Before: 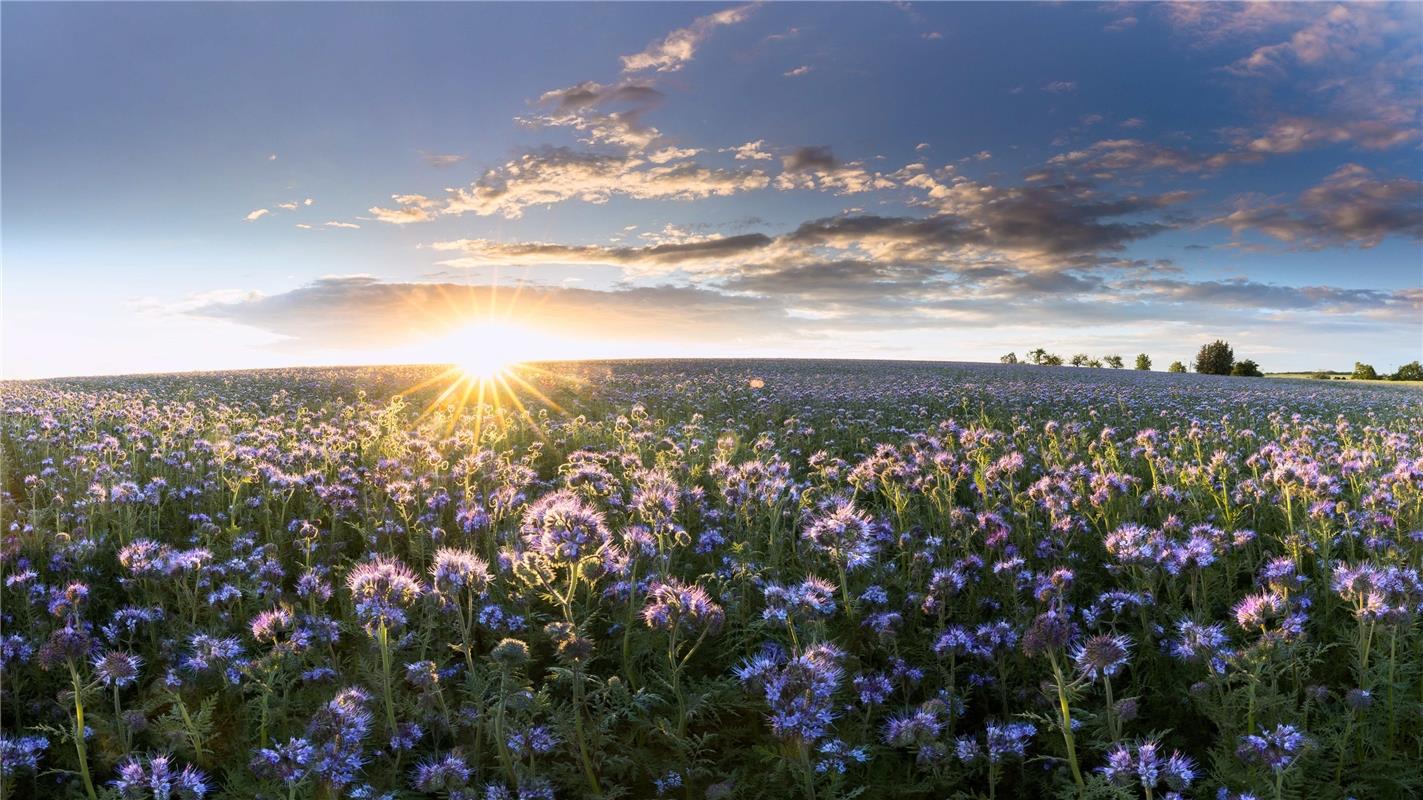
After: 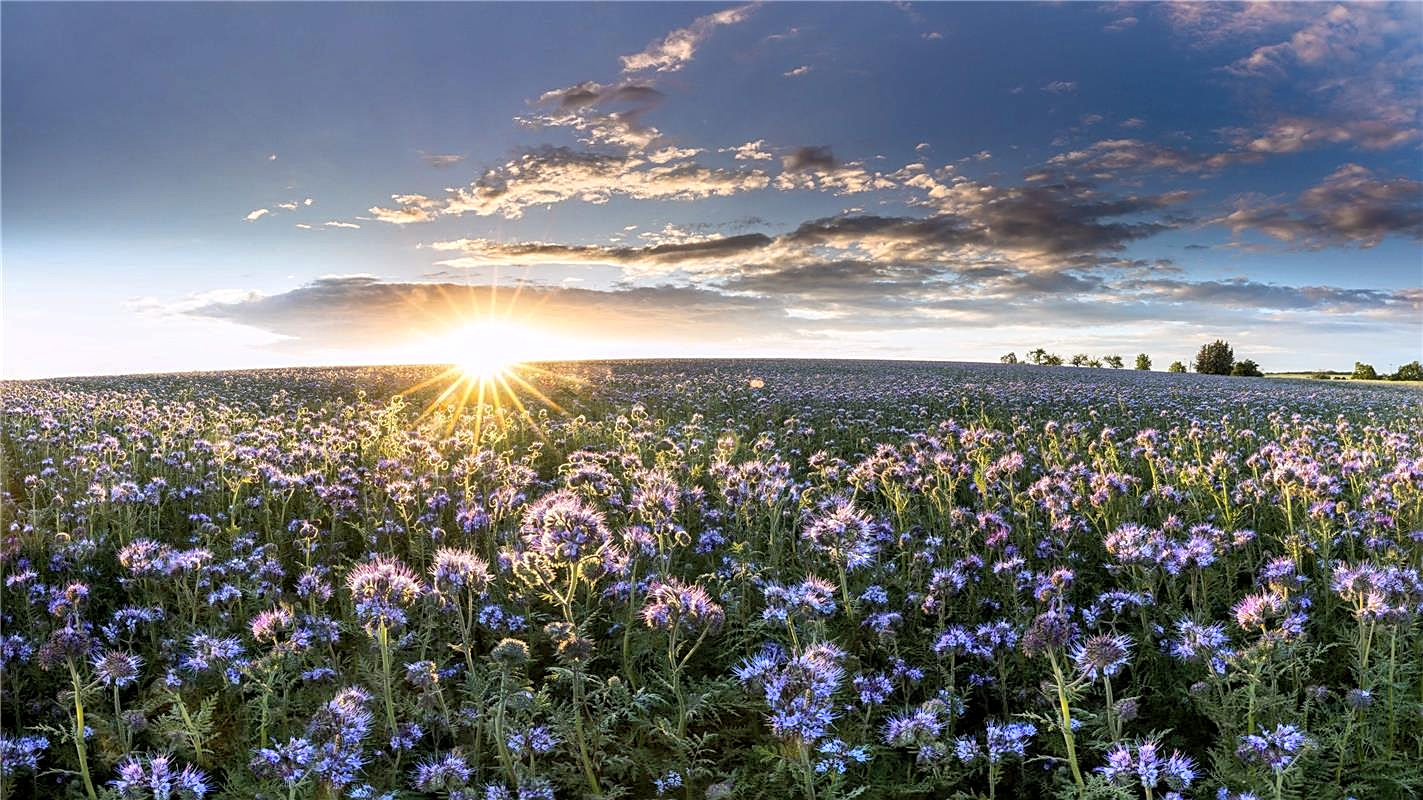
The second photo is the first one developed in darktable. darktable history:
local contrast: detail 130%
sharpen: on, module defaults
shadows and highlights: shadows 58.39, soften with gaussian
